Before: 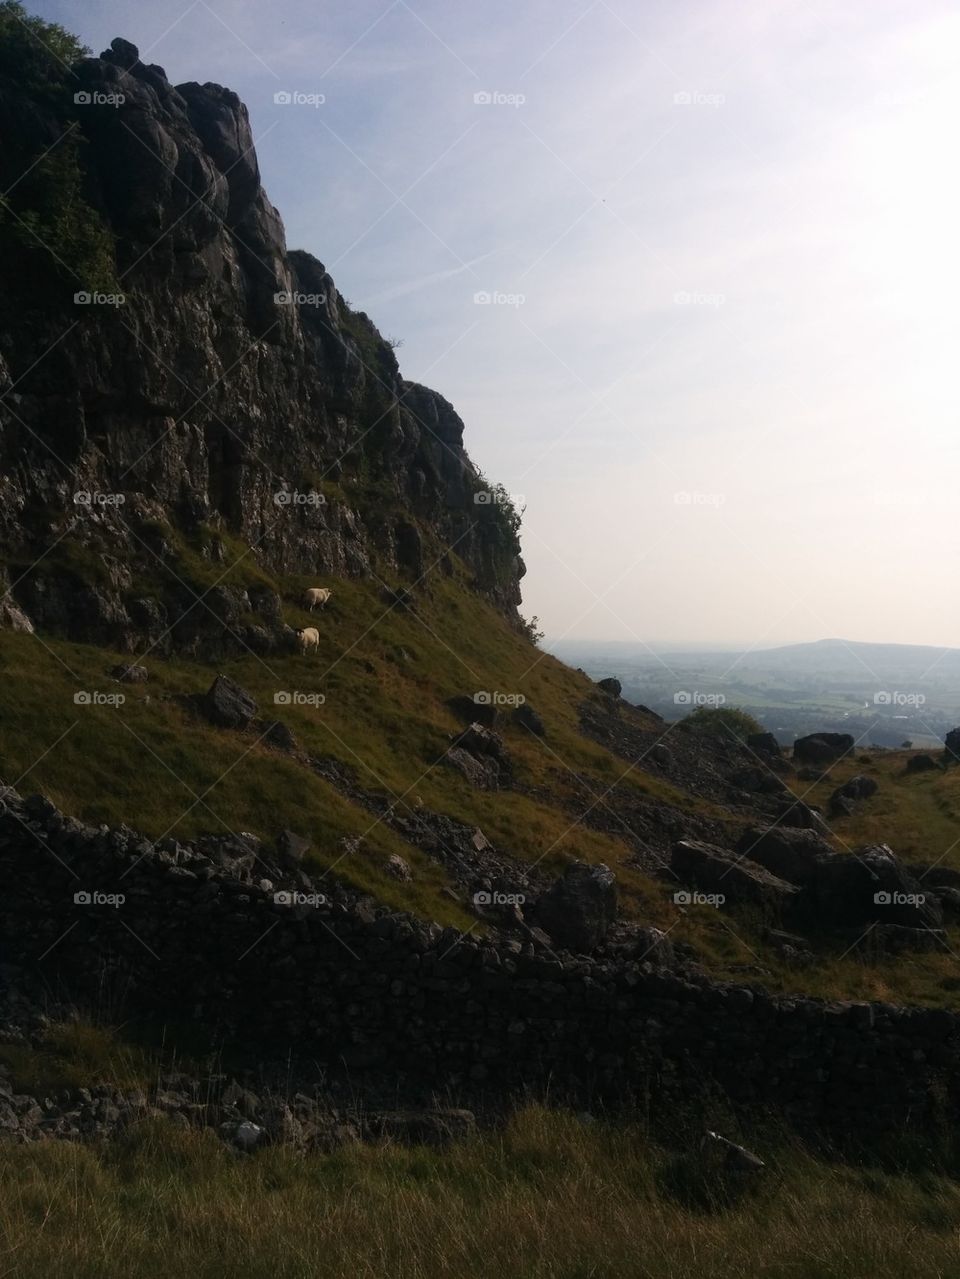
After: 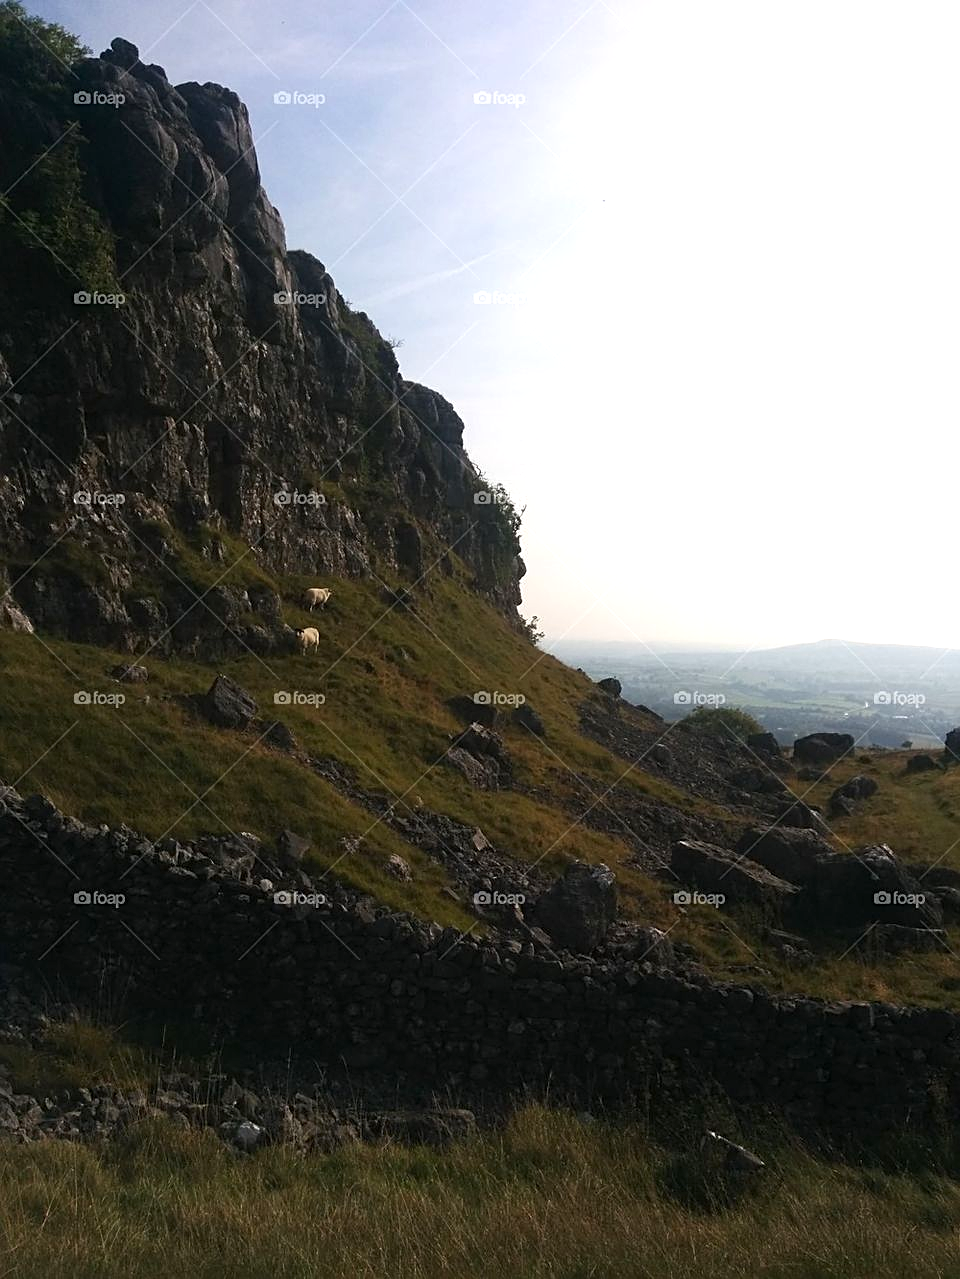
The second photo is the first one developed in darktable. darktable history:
sharpen: on, module defaults
exposure: exposure 0.643 EV, compensate highlight preservation false
